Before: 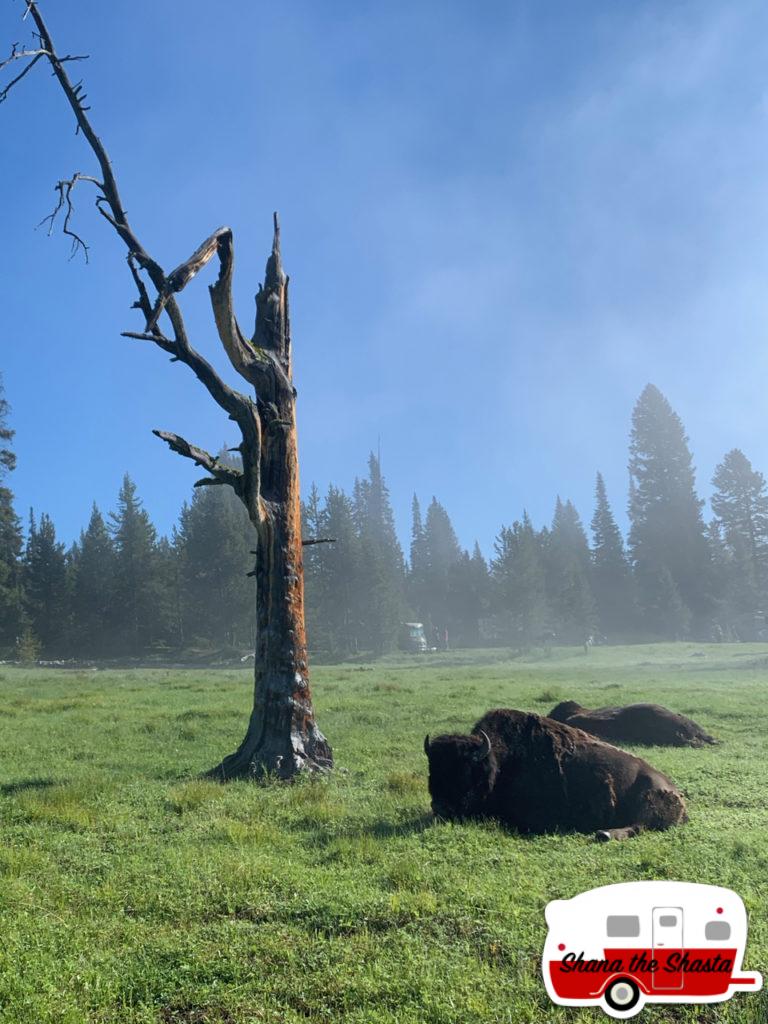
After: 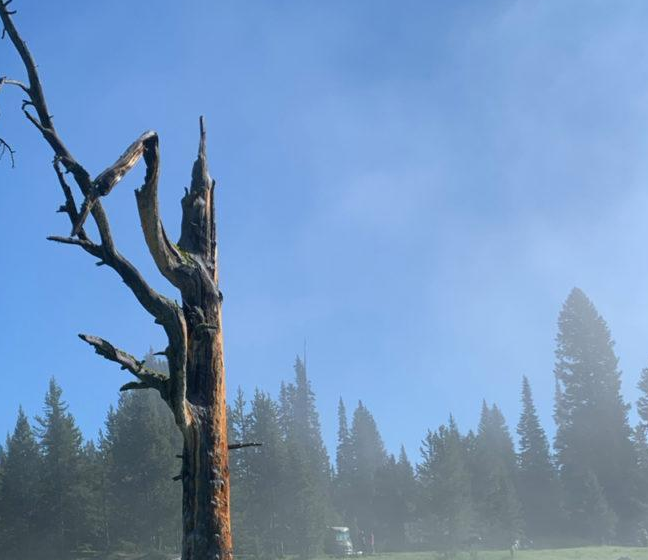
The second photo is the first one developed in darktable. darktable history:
crop and rotate: left 9.69%, top 9.408%, right 5.857%, bottom 35.816%
